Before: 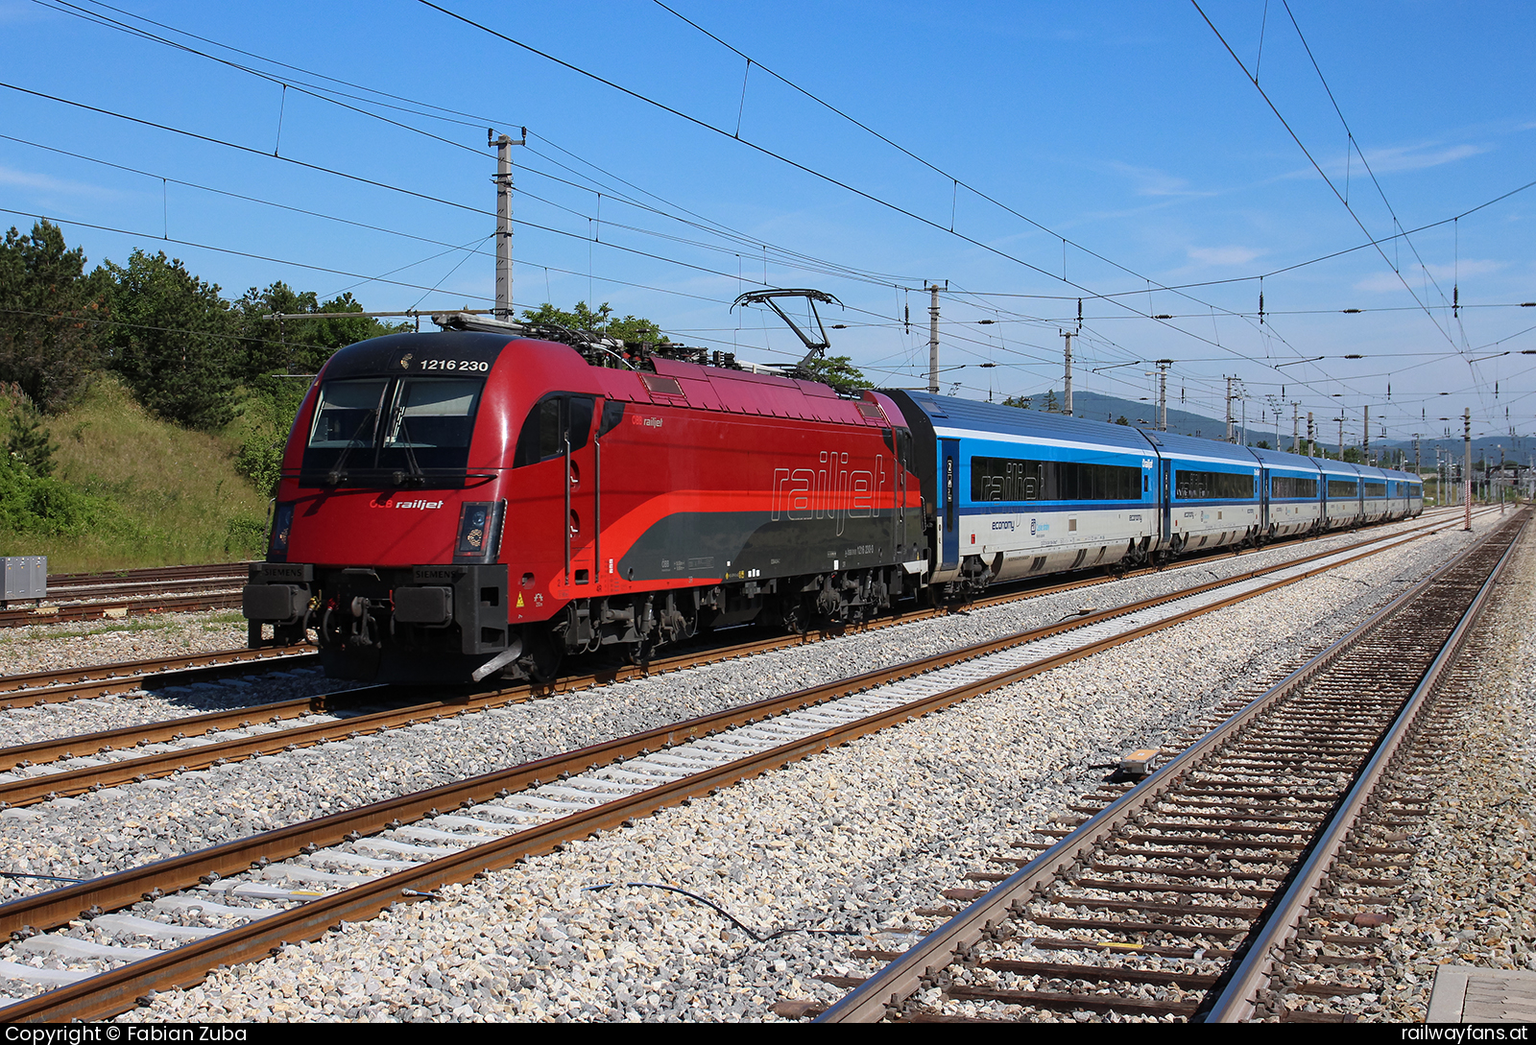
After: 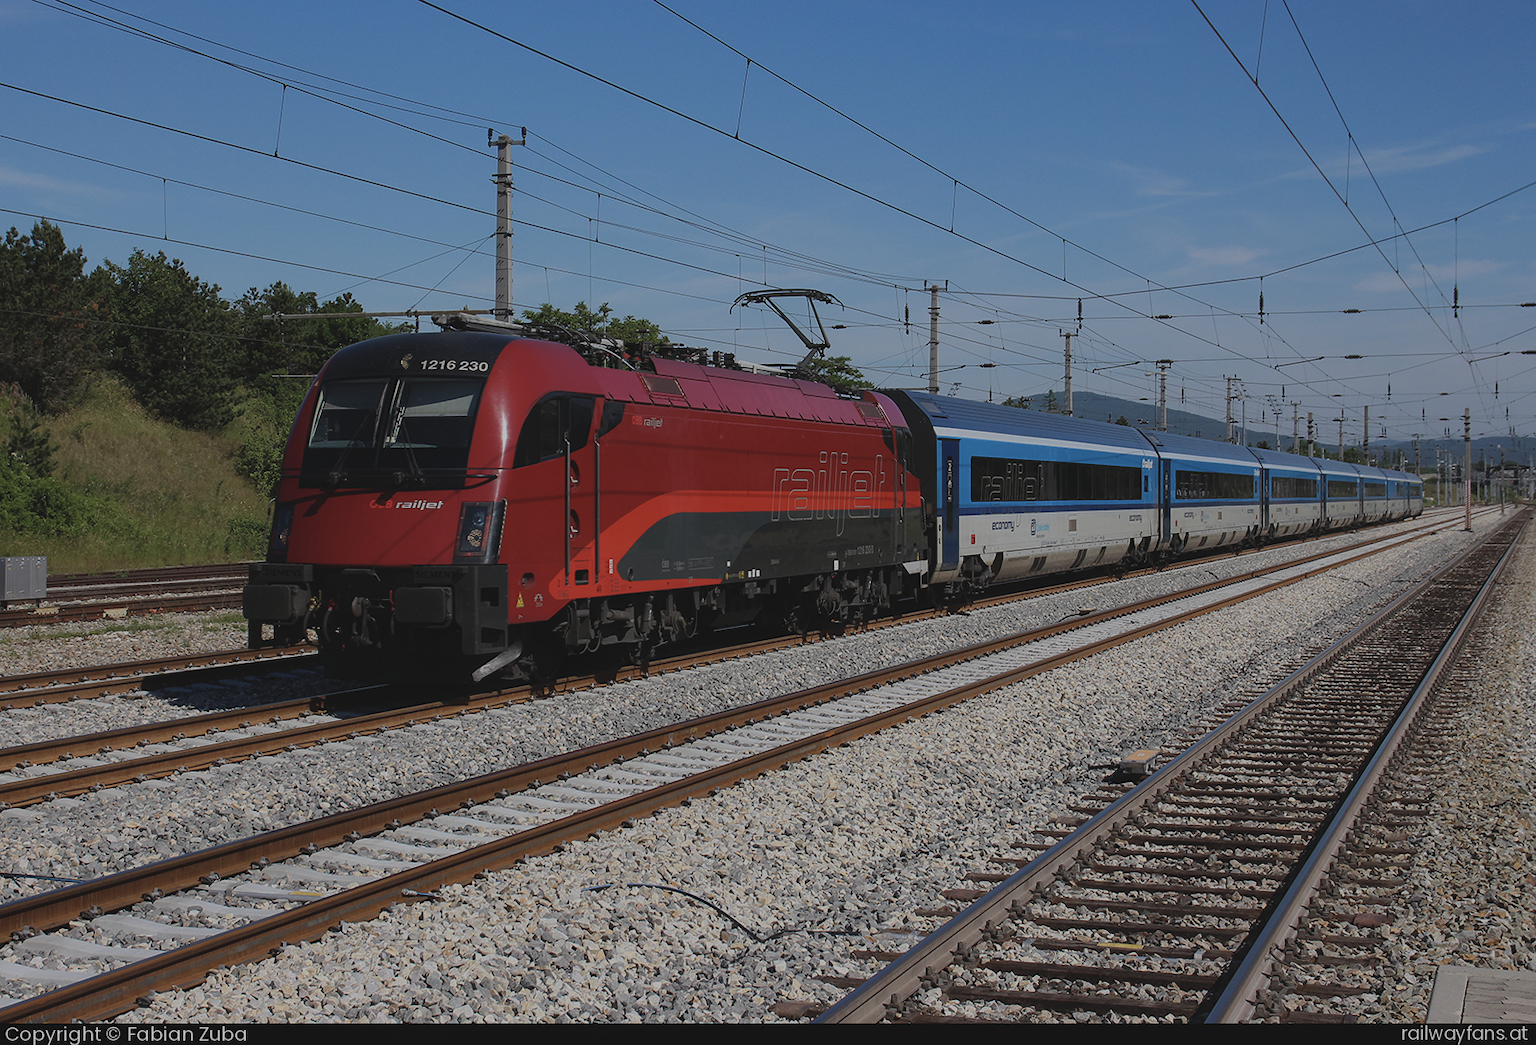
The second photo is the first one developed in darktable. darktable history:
contrast equalizer: octaves 7, y [[0.518, 0.517, 0.501, 0.5, 0.5, 0.5], [0.5 ×6], [0.5 ×6], [0 ×6], [0 ×6]]
exposure: black level correction -0.017, exposure -1.041 EV, compensate highlight preservation false
color correction: highlights b* -0.017, saturation 0.864
